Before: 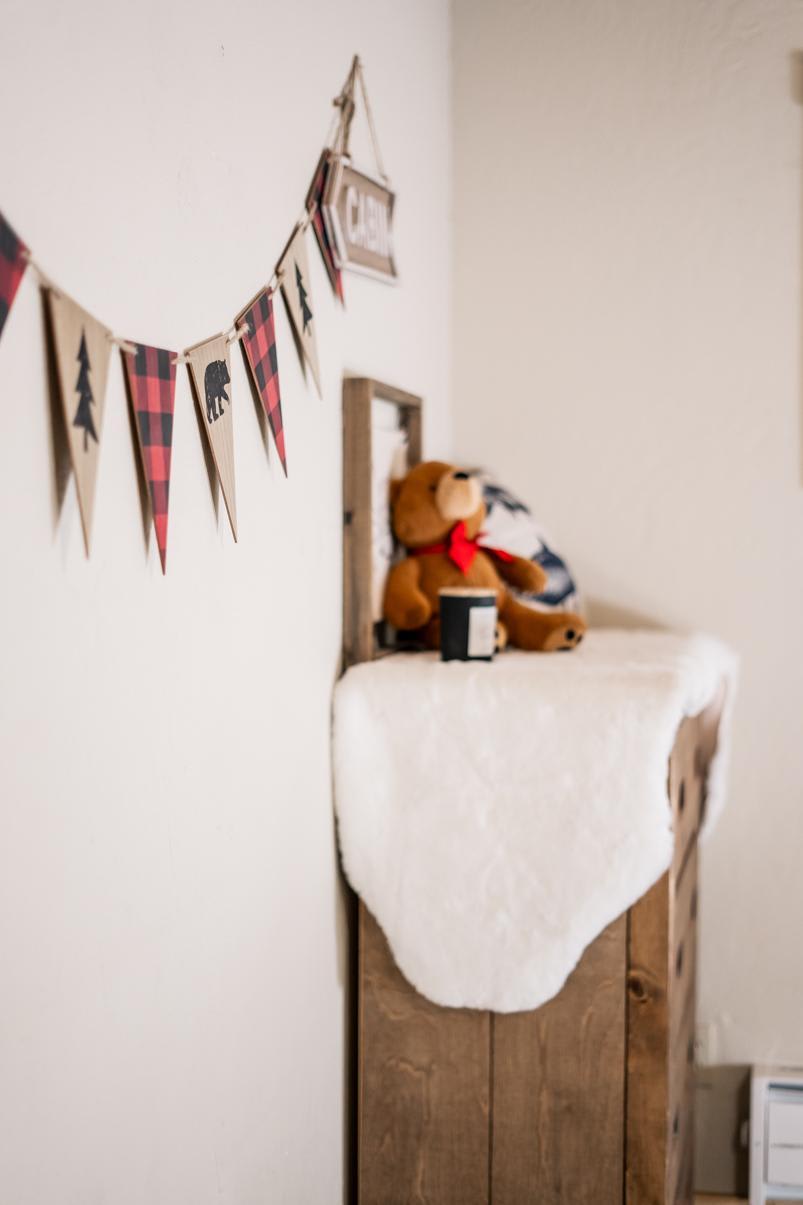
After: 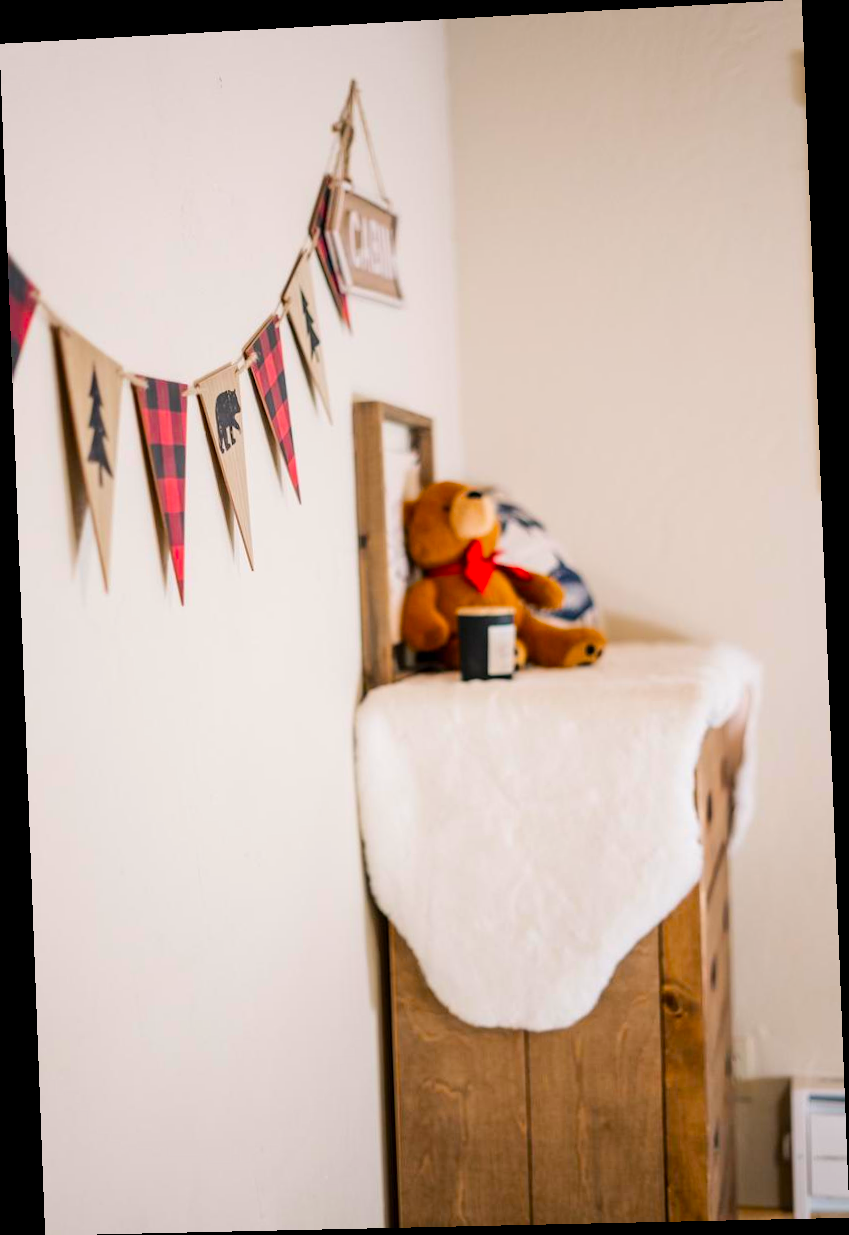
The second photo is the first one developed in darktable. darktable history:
color balance rgb: perceptual saturation grading › global saturation 25%, perceptual brilliance grading › mid-tones 10%, perceptual brilliance grading › shadows 15%, global vibrance 20%
rotate and perspective: rotation -2.22°, lens shift (horizontal) -0.022, automatic cropping off
contrast brightness saturation: saturation 0.1
